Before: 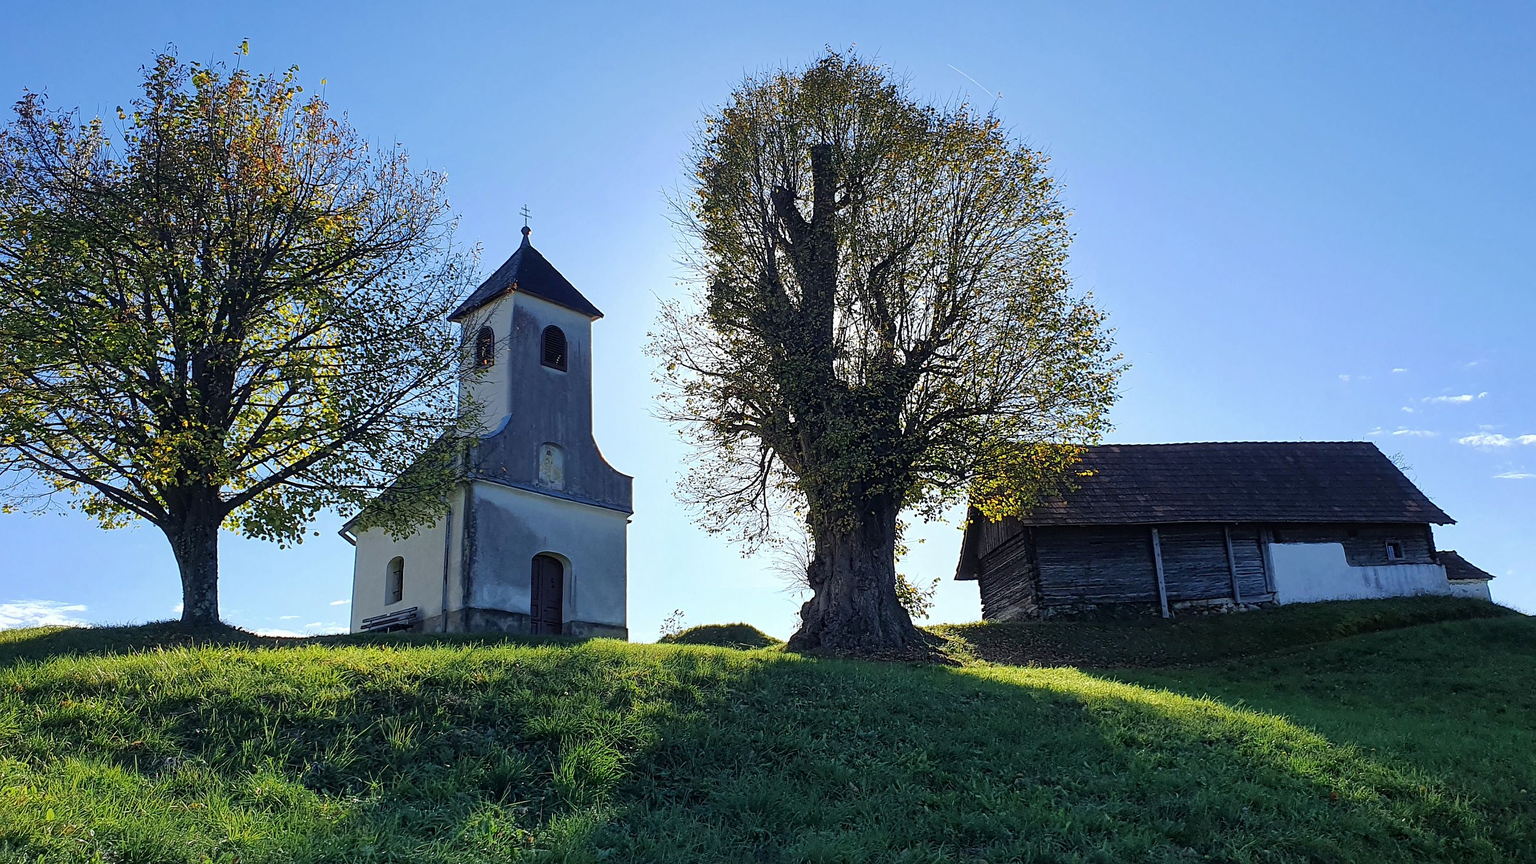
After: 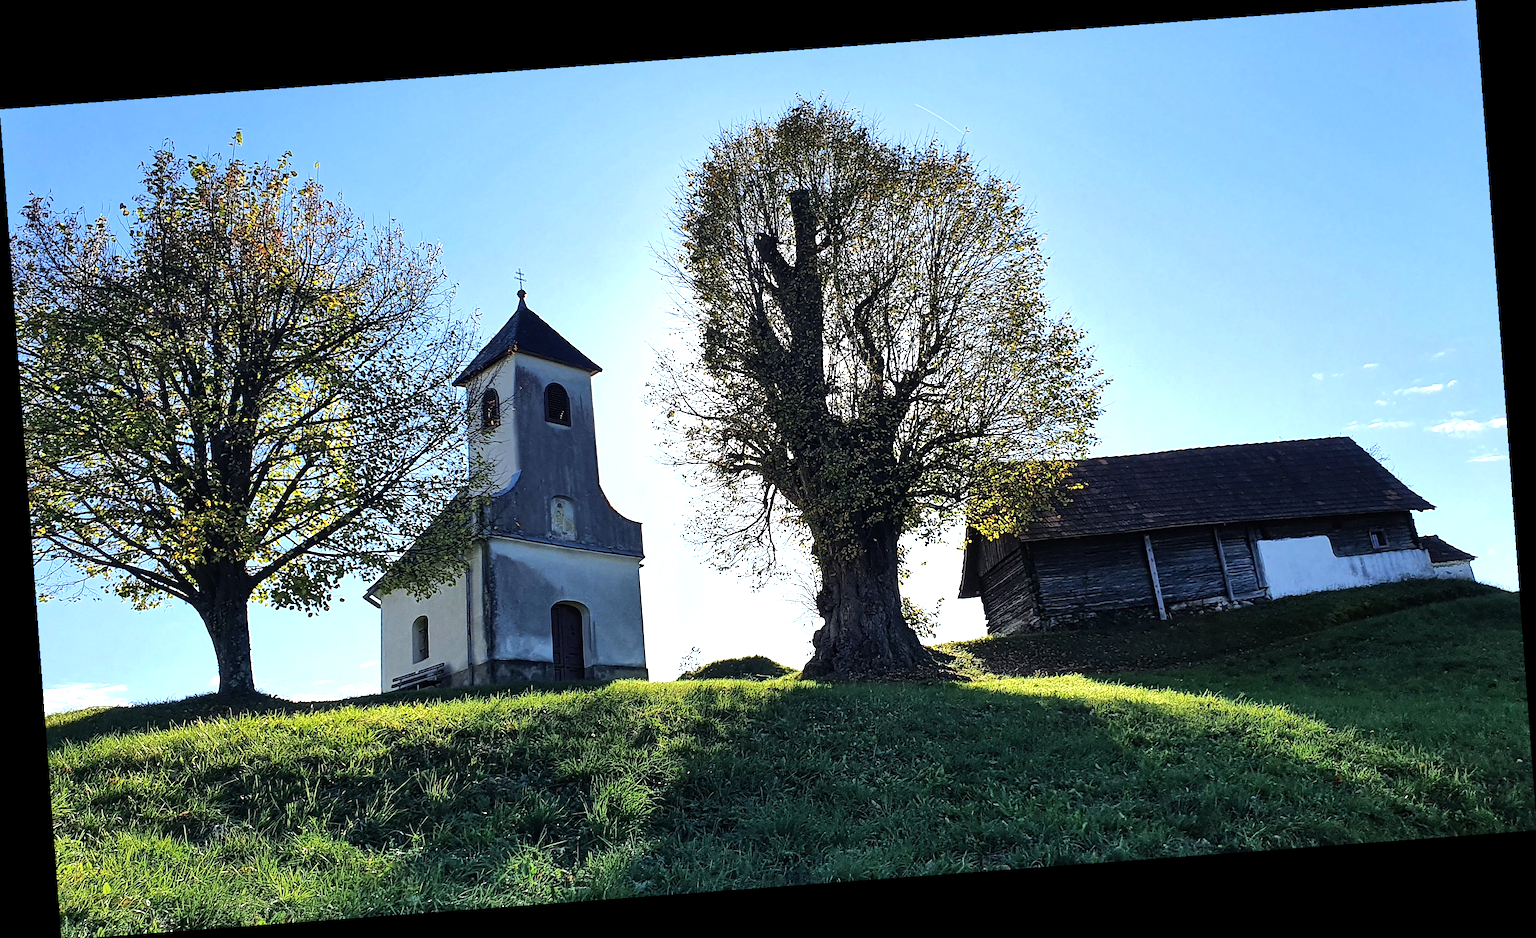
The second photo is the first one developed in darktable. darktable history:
shadows and highlights: shadows 37.27, highlights -28.18, soften with gaussian
tone equalizer: -8 EV -0.75 EV, -7 EV -0.7 EV, -6 EV -0.6 EV, -5 EV -0.4 EV, -3 EV 0.4 EV, -2 EV 0.6 EV, -1 EV 0.7 EV, +0 EV 0.75 EV, edges refinement/feathering 500, mask exposure compensation -1.57 EV, preserve details no
rotate and perspective: rotation -4.25°, automatic cropping off
